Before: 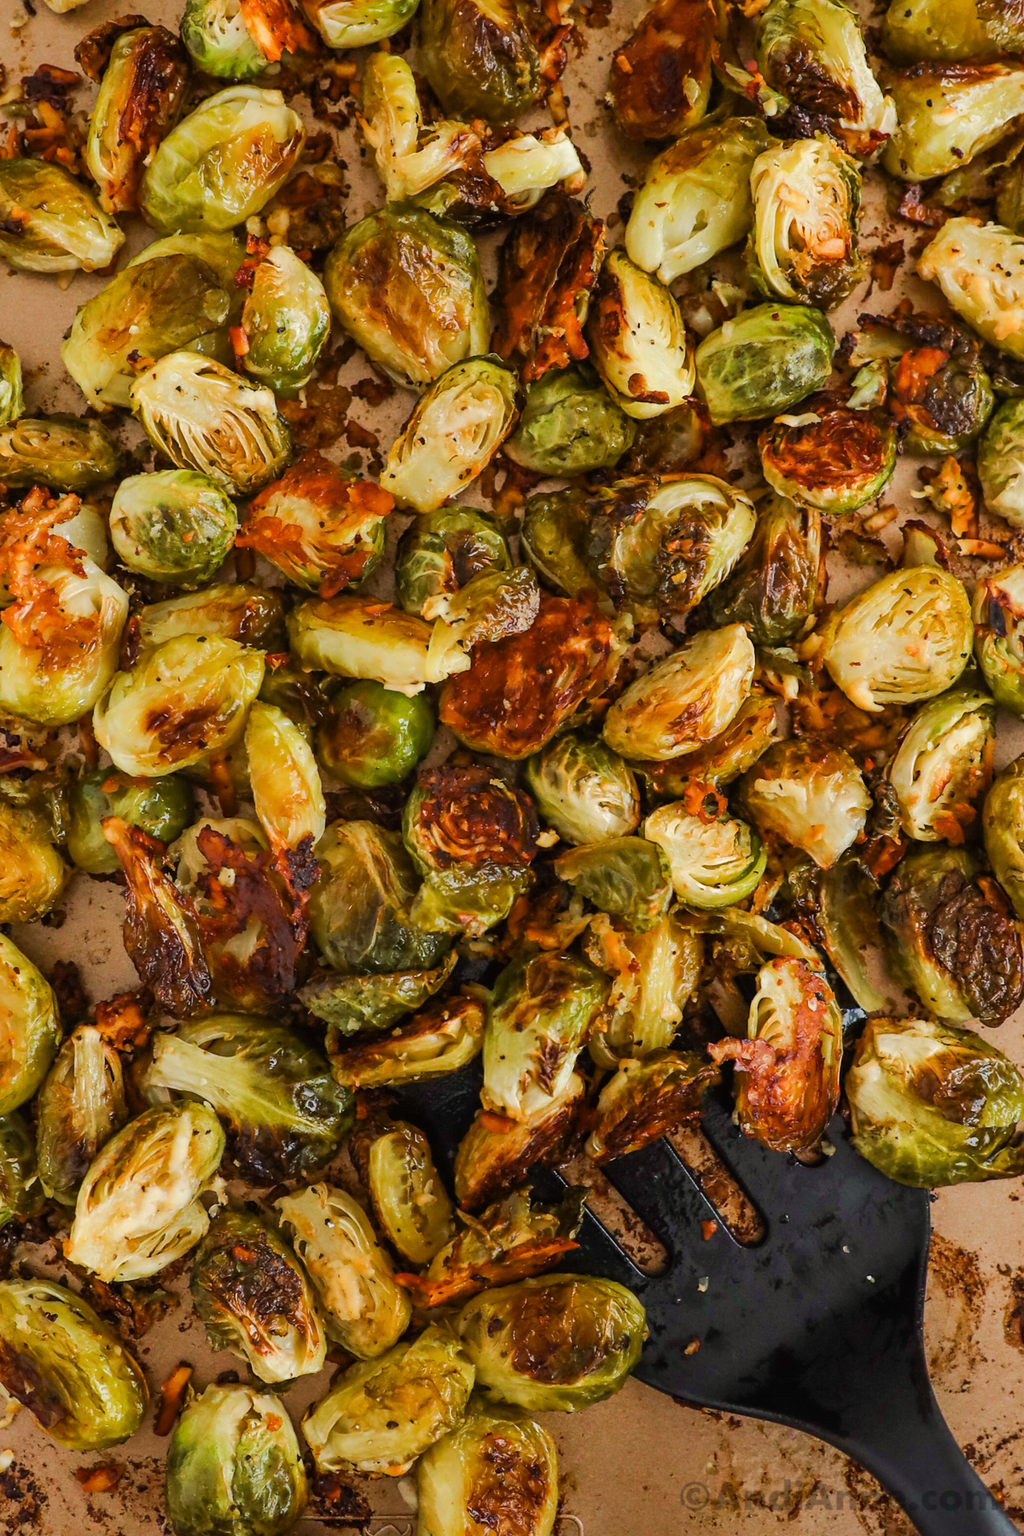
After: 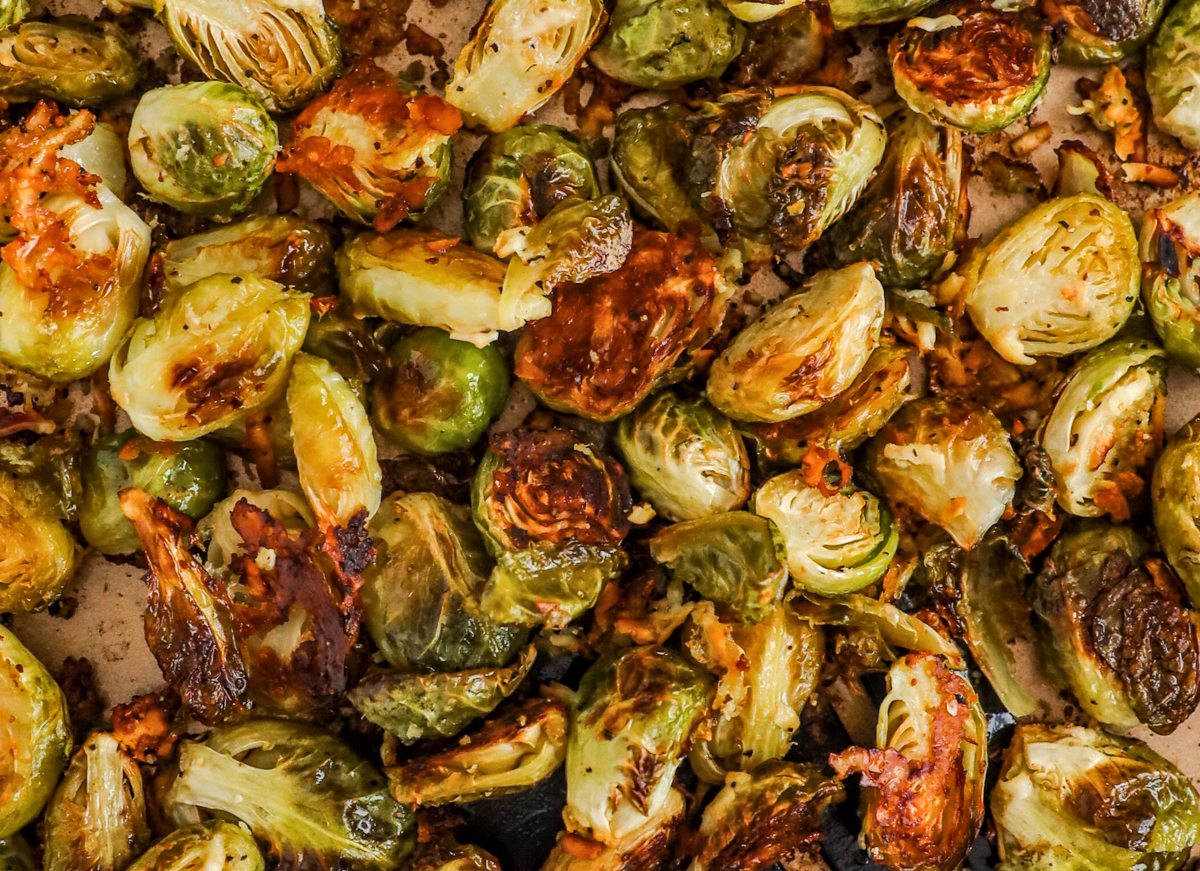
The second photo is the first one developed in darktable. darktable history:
crop and rotate: top 26.056%, bottom 25.543%
local contrast: on, module defaults
shadows and highlights: soften with gaussian
